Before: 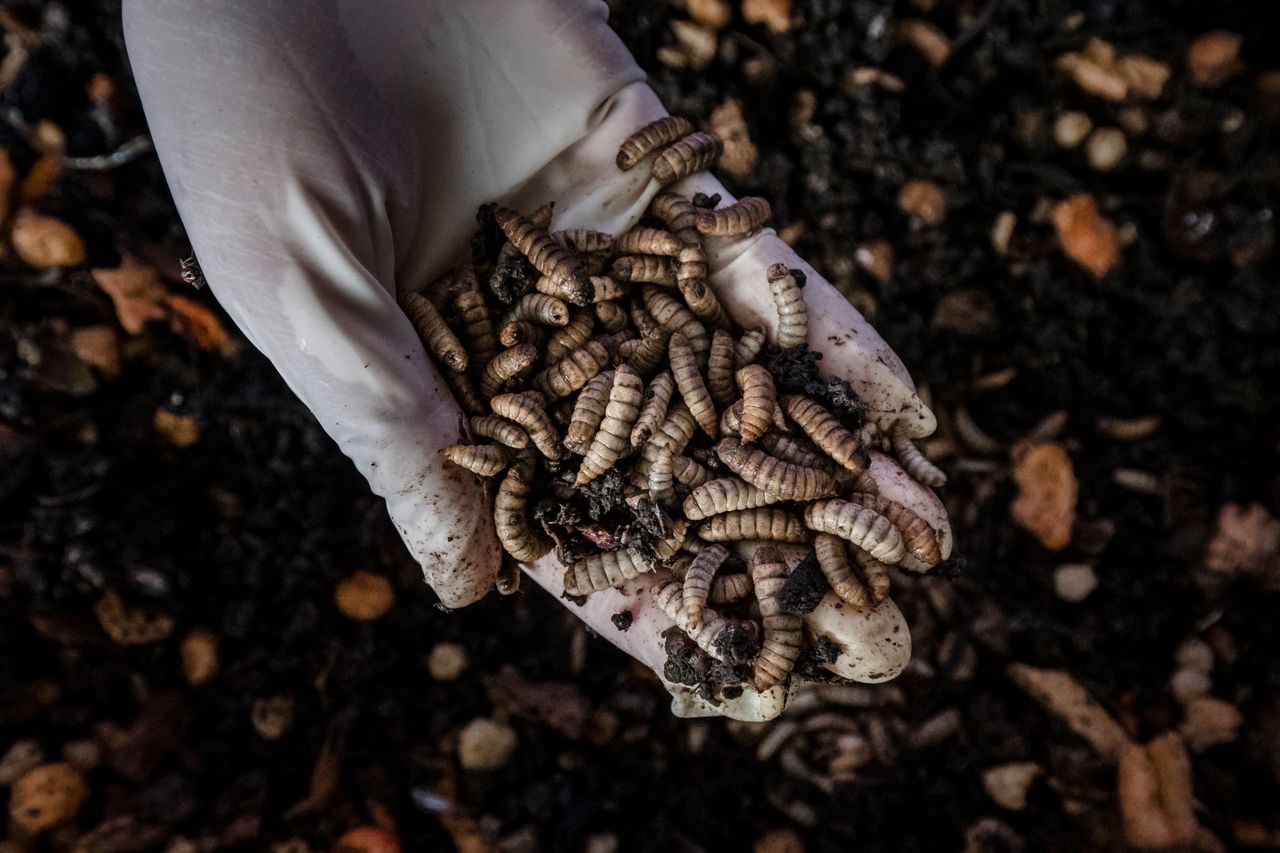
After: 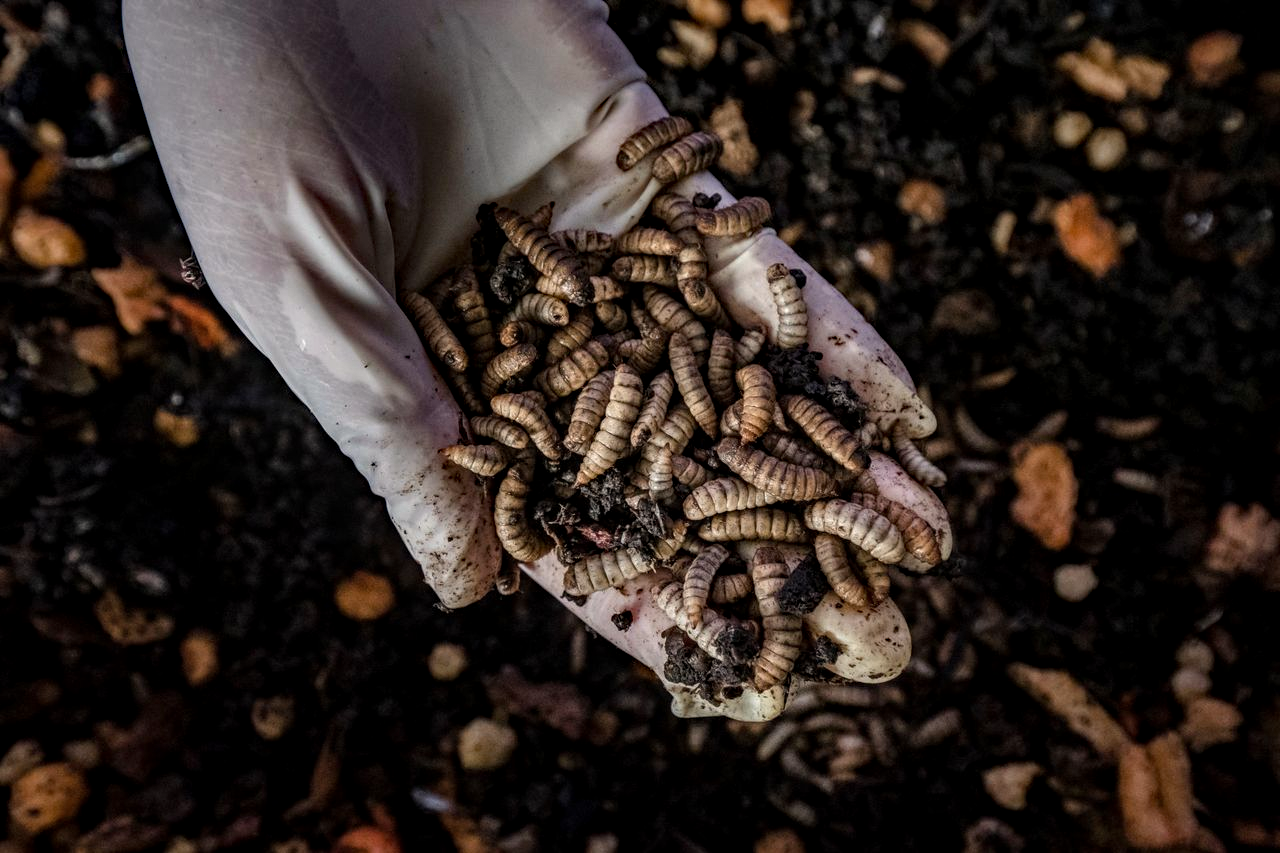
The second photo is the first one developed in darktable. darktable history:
haze removal: compatibility mode true, adaptive false
local contrast: on, module defaults
color correction: highlights a* 0.925, highlights b* 2.79, saturation 1.06
